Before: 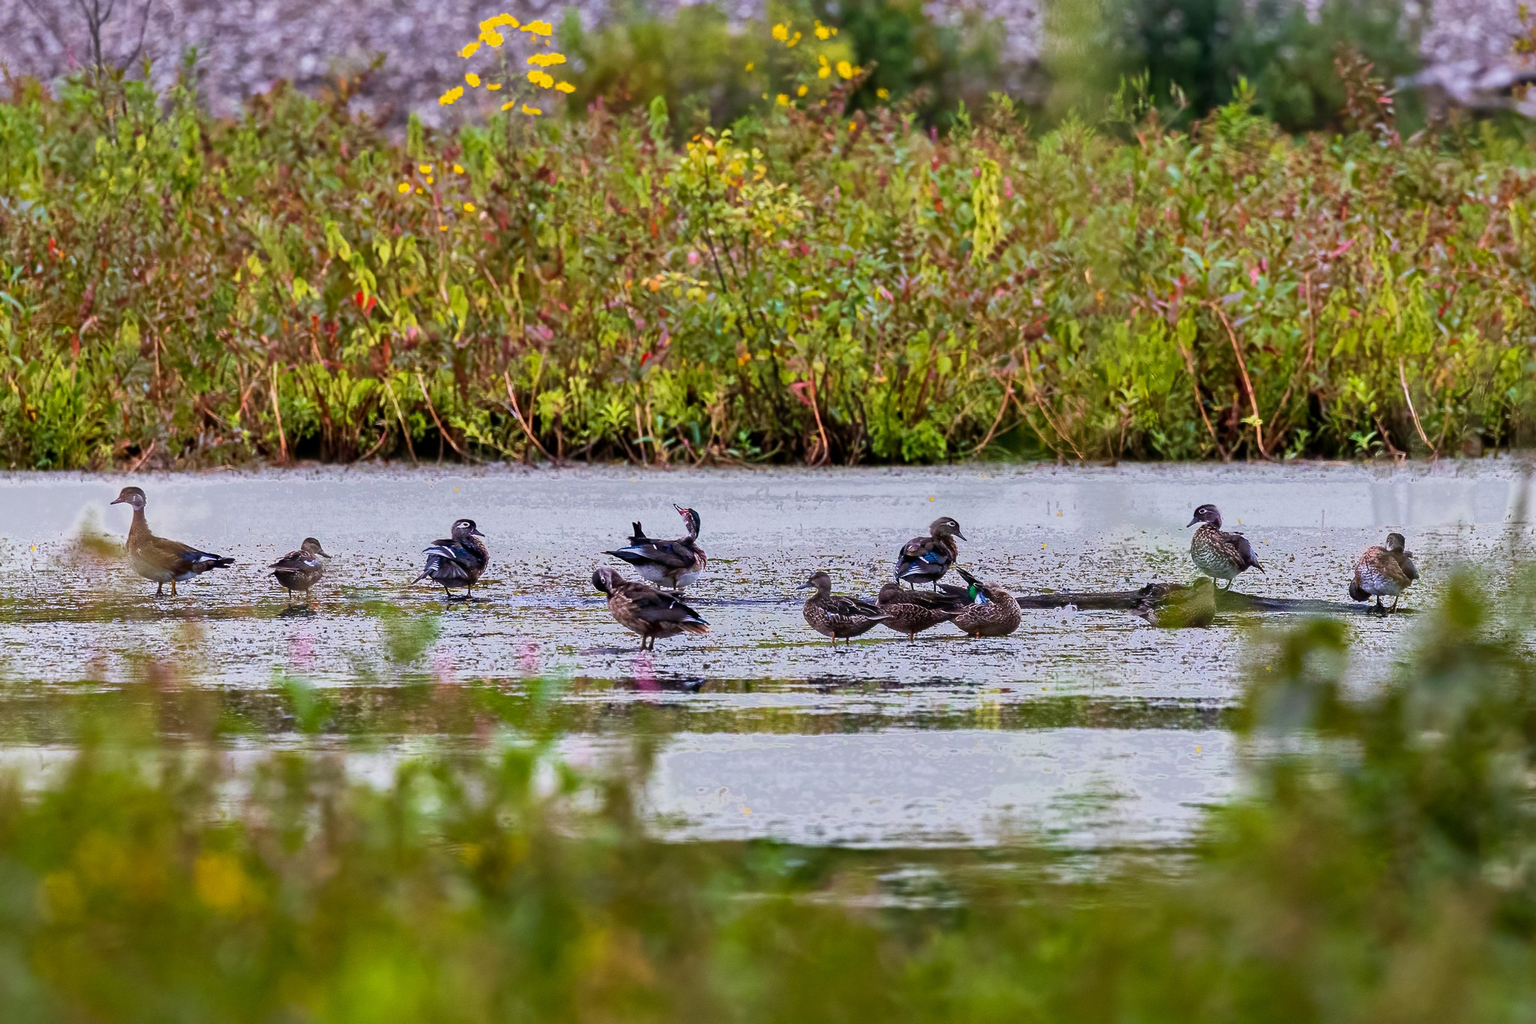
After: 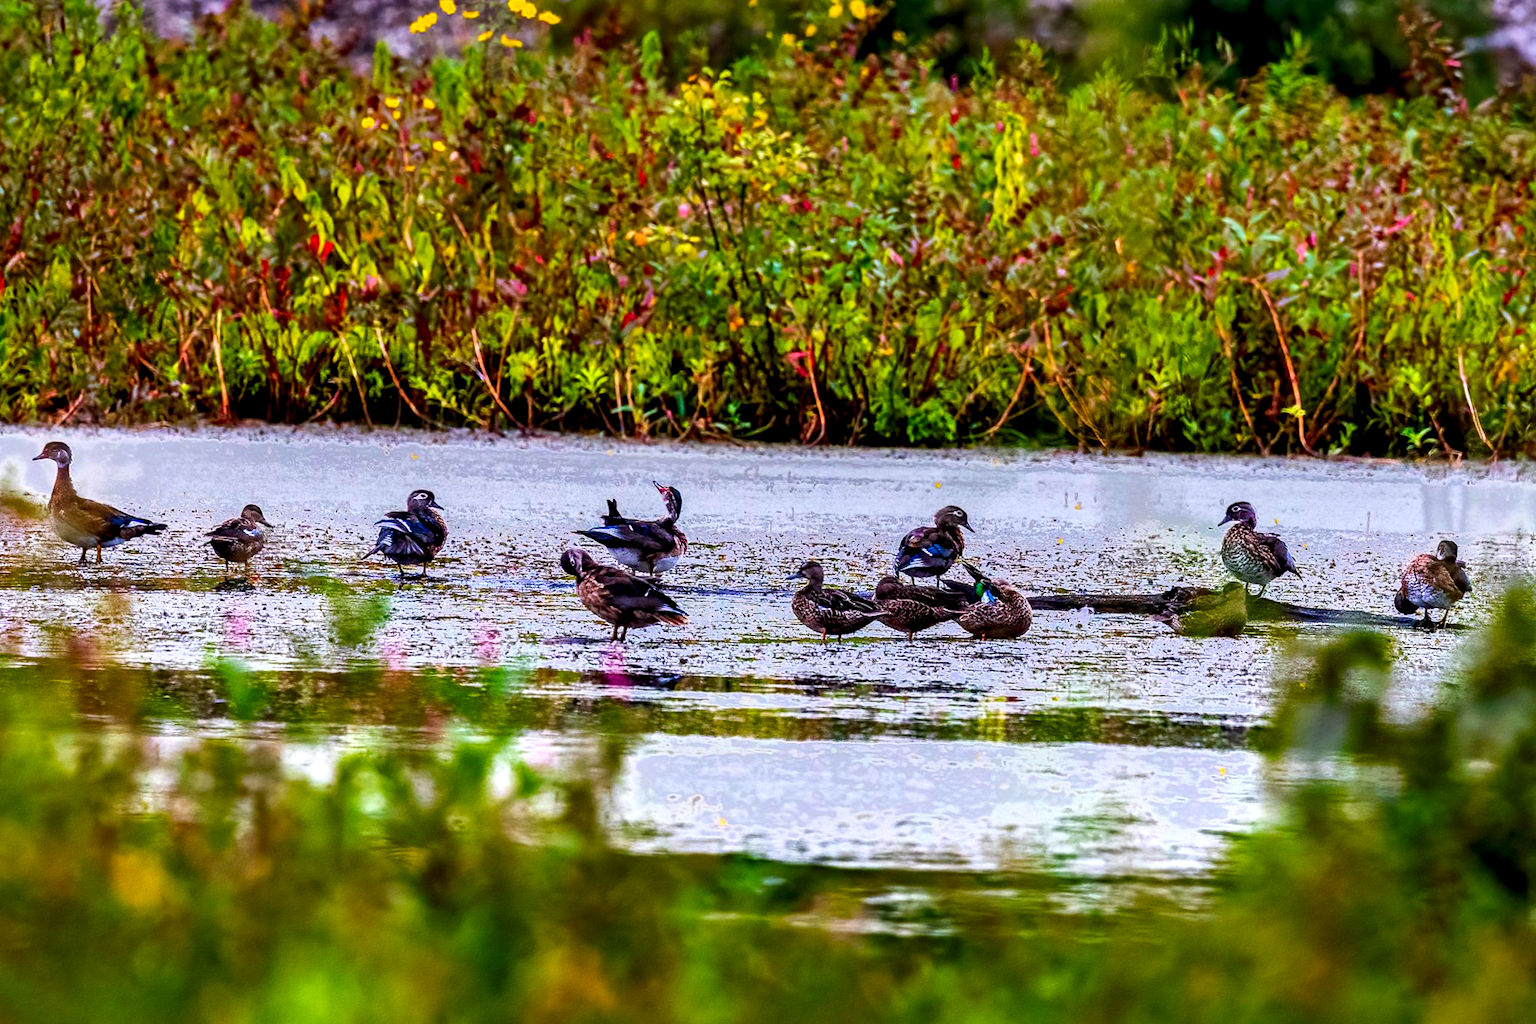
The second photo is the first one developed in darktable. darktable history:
color correction: saturation 1.8
local contrast: highlights 80%, shadows 57%, detail 175%, midtone range 0.602
crop and rotate: angle -1.96°, left 3.097%, top 4.154%, right 1.586%, bottom 0.529%
graduated density: on, module defaults
